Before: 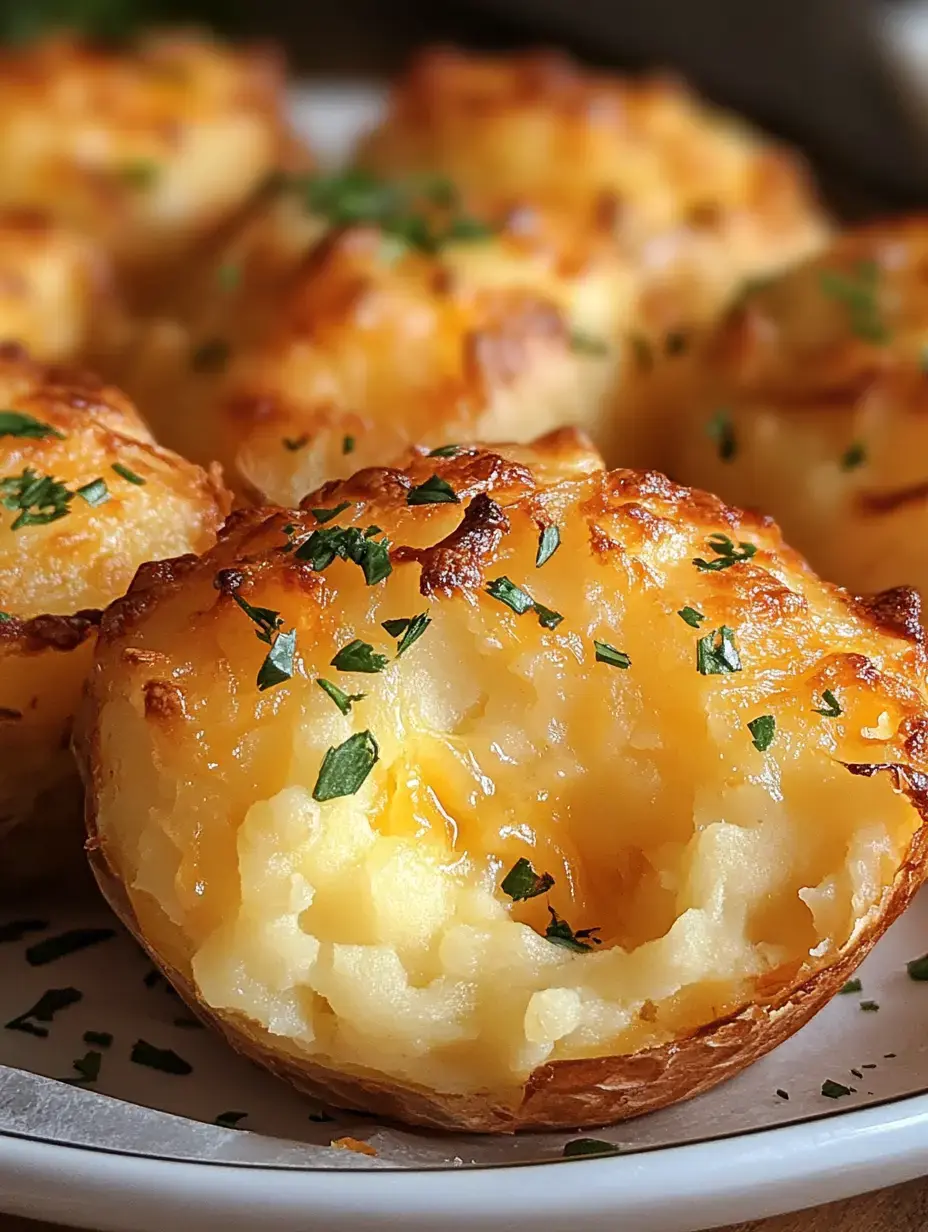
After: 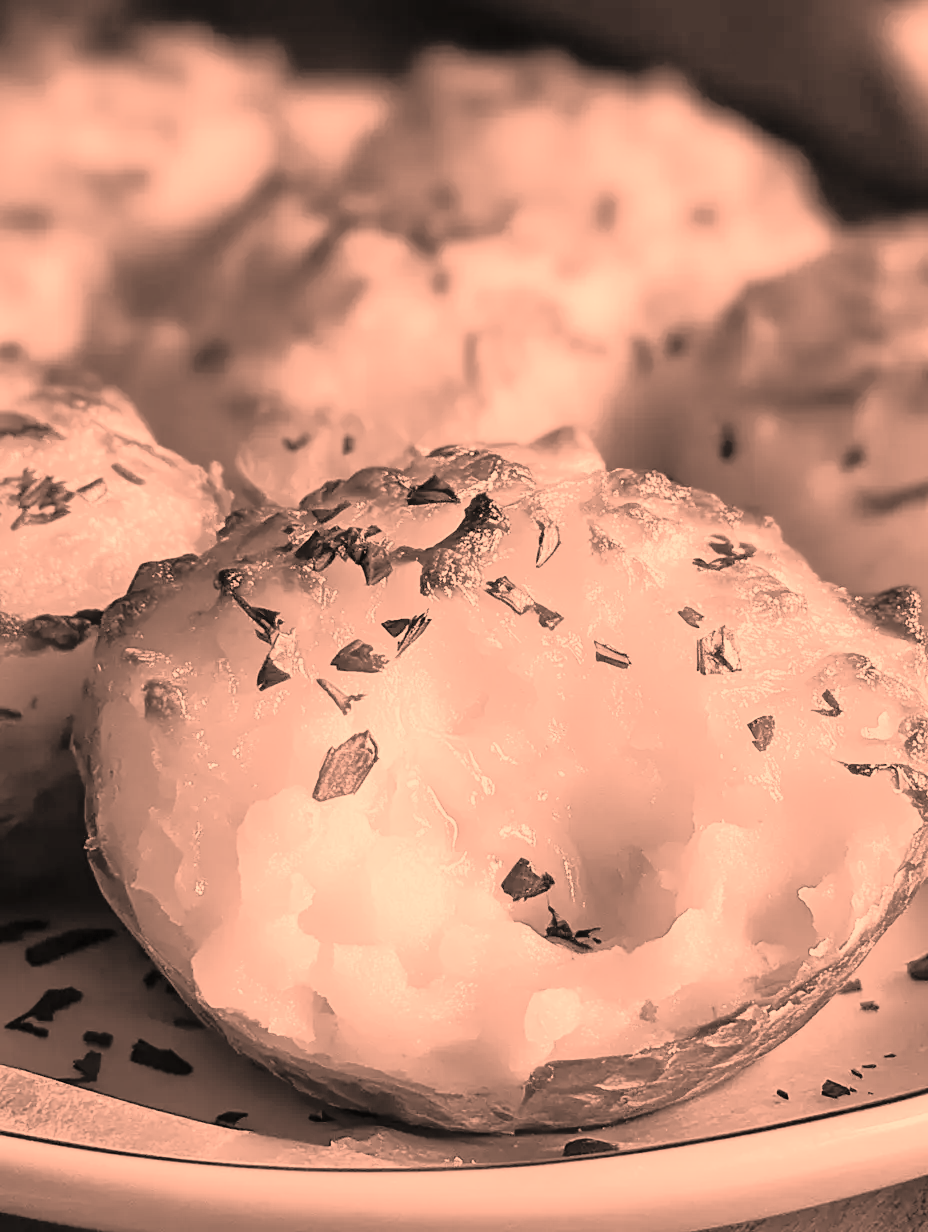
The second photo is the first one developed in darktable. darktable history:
tone curve: curves: ch0 [(0, 0.009) (0.105, 0.08) (0.195, 0.18) (0.283, 0.316) (0.384, 0.434) (0.485, 0.531) (0.638, 0.69) (0.81, 0.872) (1, 0.977)]; ch1 [(0, 0) (0.161, 0.092) (0.35, 0.33) (0.379, 0.401) (0.456, 0.469) (0.502, 0.5) (0.525, 0.518) (0.586, 0.617) (0.635, 0.655) (1, 1)]; ch2 [(0, 0) (0.371, 0.362) (0.437, 0.437) (0.48, 0.49) (0.53, 0.515) (0.56, 0.571) (0.622, 0.606) (1, 1)], color space Lab, independent channels, preserve colors none
contrast brightness saturation: saturation -1
color zones: curves: ch0 [(0.11, 0.396) (0.195, 0.36) (0.25, 0.5) (0.303, 0.412) (0.357, 0.544) (0.75, 0.5) (0.967, 0.328)]; ch1 [(0, 0.468) (0.112, 0.512) (0.202, 0.6) (0.25, 0.5) (0.307, 0.352) (0.357, 0.544) (0.75, 0.5) (0.963, 0.524)]
exposure: black level correction 0, exposure 1.2 EV, compensate exposure bias true, compensate highlight preservation false
color correction: highlights a* 40, highlights b* 40, saturation 0.69
